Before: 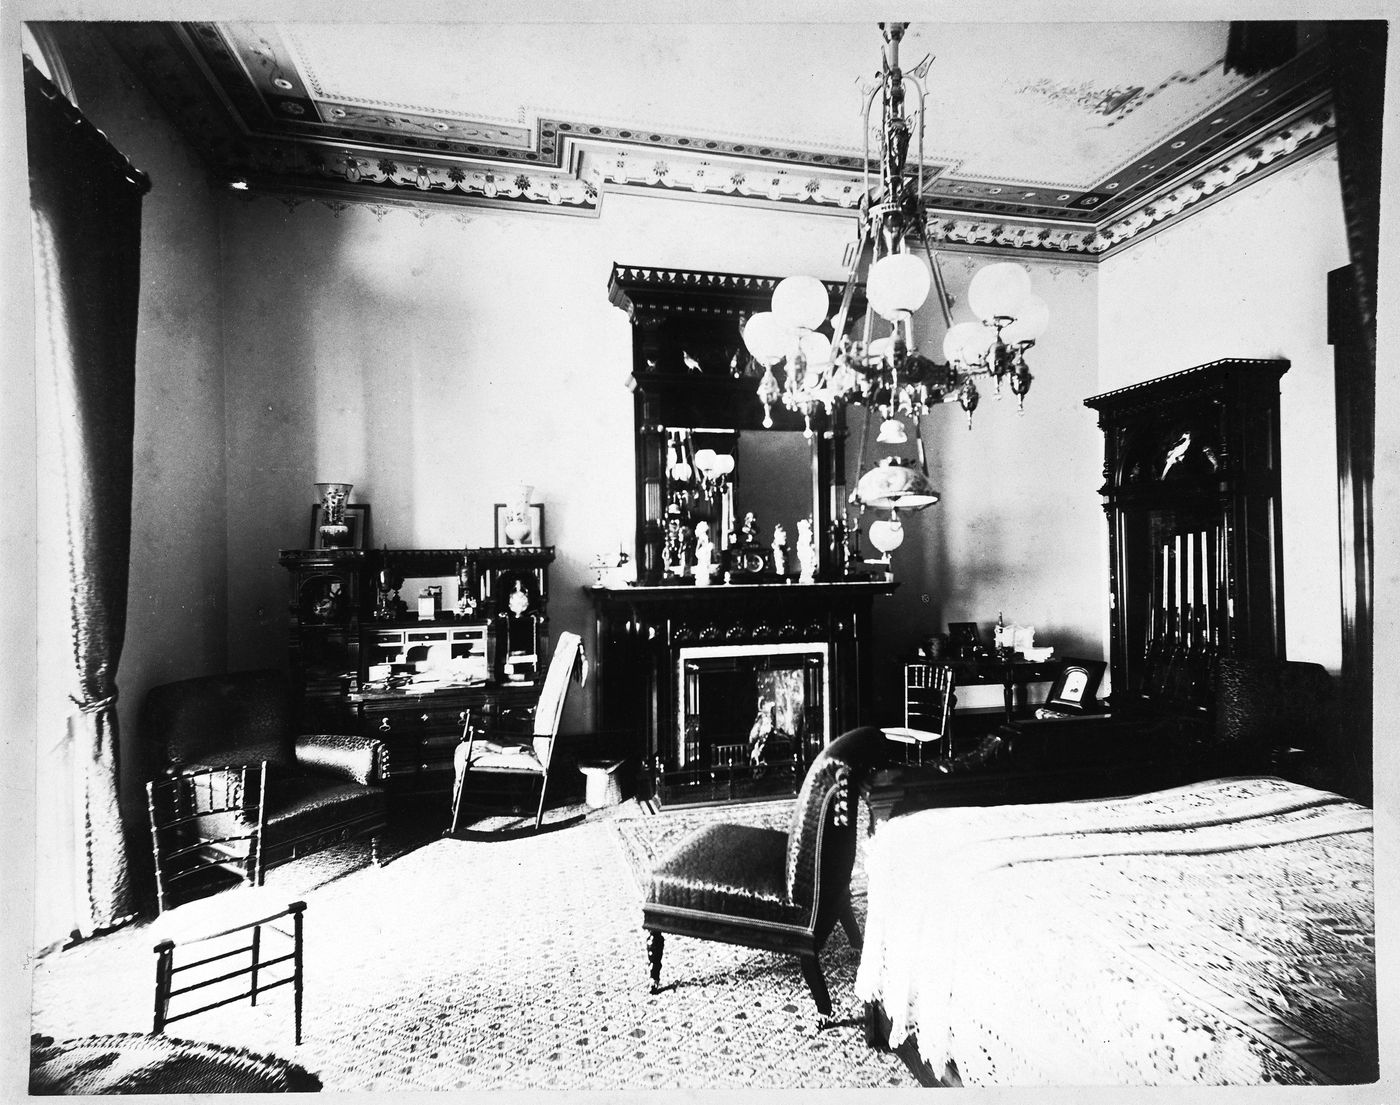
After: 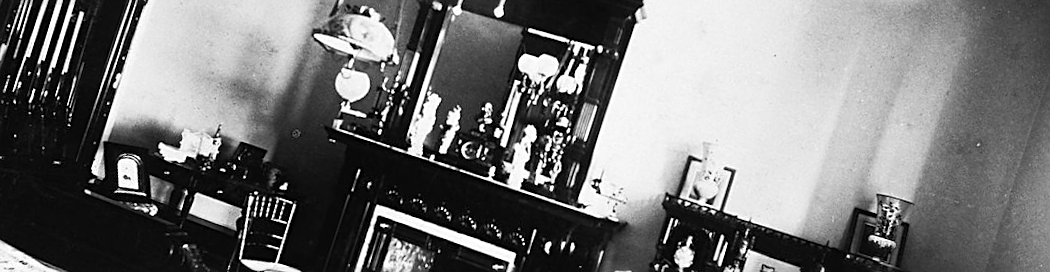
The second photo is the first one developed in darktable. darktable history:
rotate and perspective: rotation -1°, crop left 0.011, crop right 0.989, crop top 0.025, crop bottom 0.975
crop and rotate: angle 16.12°, top 30.835%, bottom 35.653%
sharpen: on, module defaults
